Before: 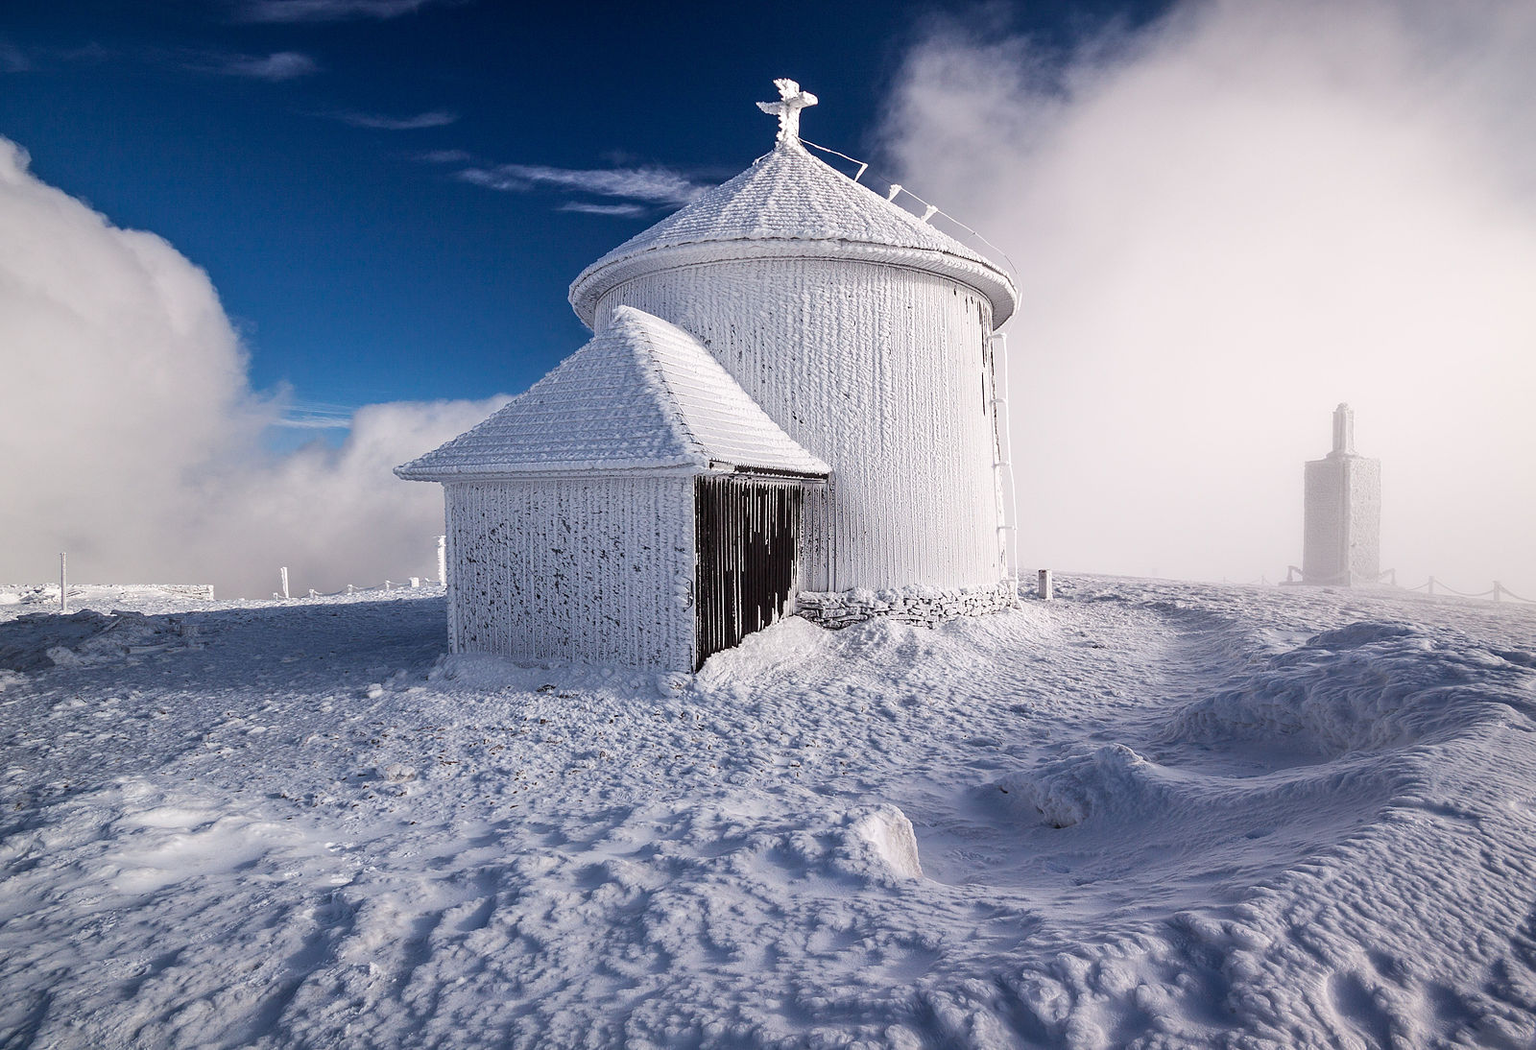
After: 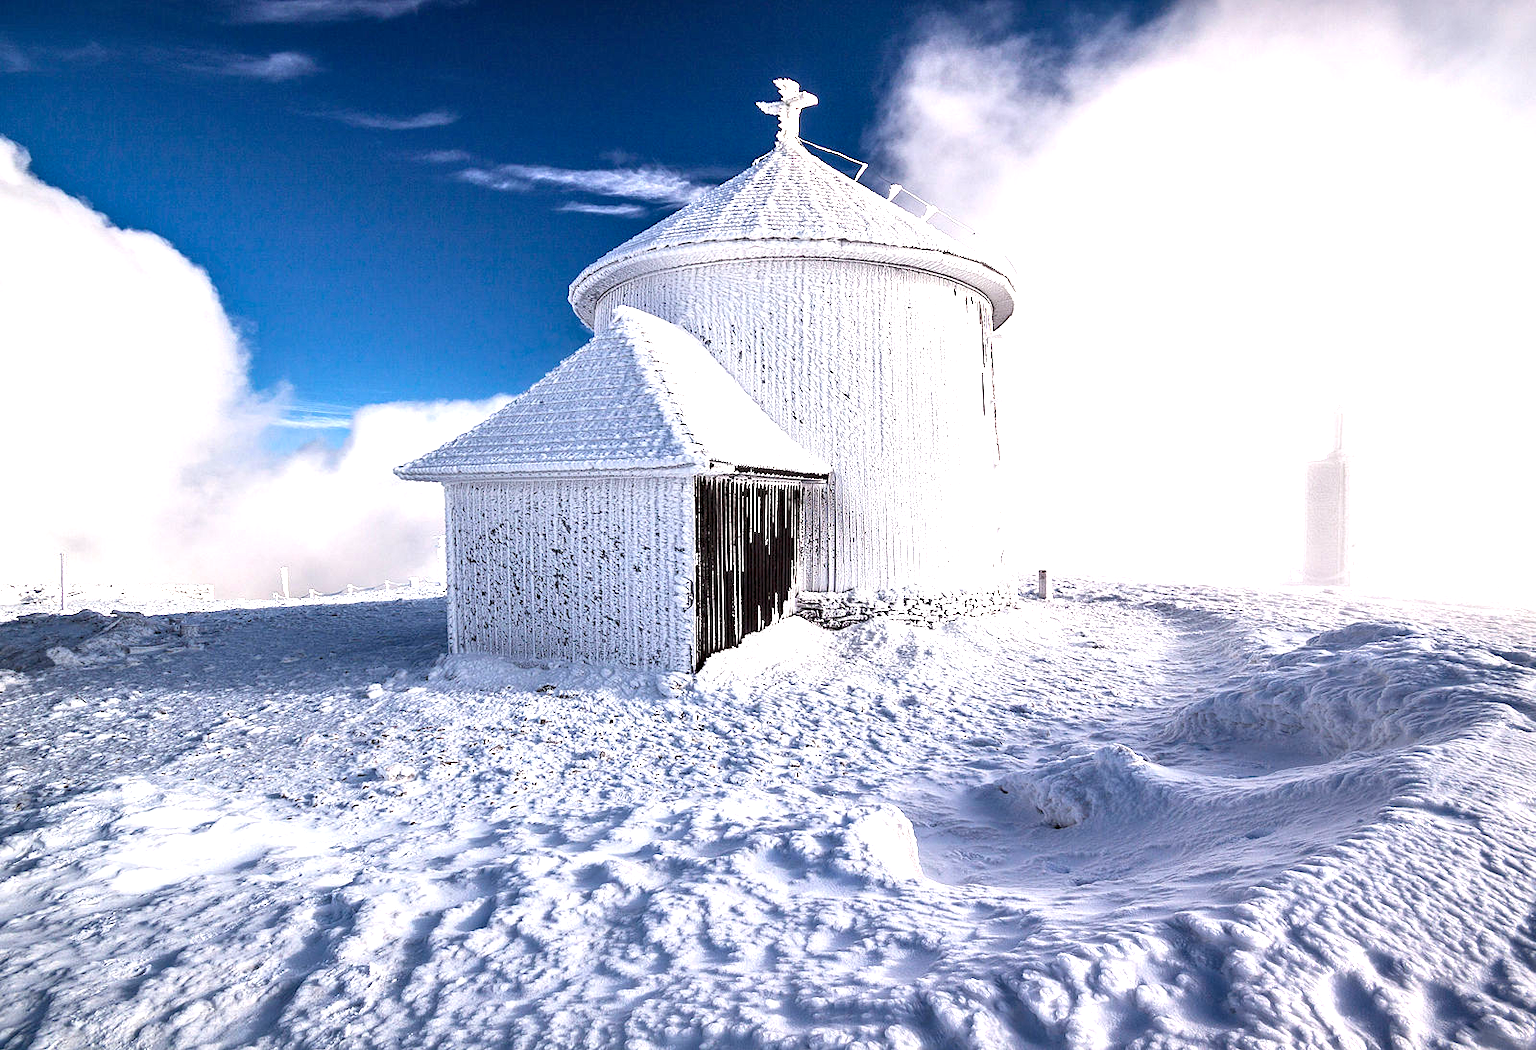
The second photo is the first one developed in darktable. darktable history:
exposure: black level correction 0, exposure 1.097 EV, compensate highlight preservation false
contrast equalizer: octaves 7, y [[0.6 ×6], [0.55 ×6], [0 ×6], [0 ×6], [0 ×6]], mix 0.575
